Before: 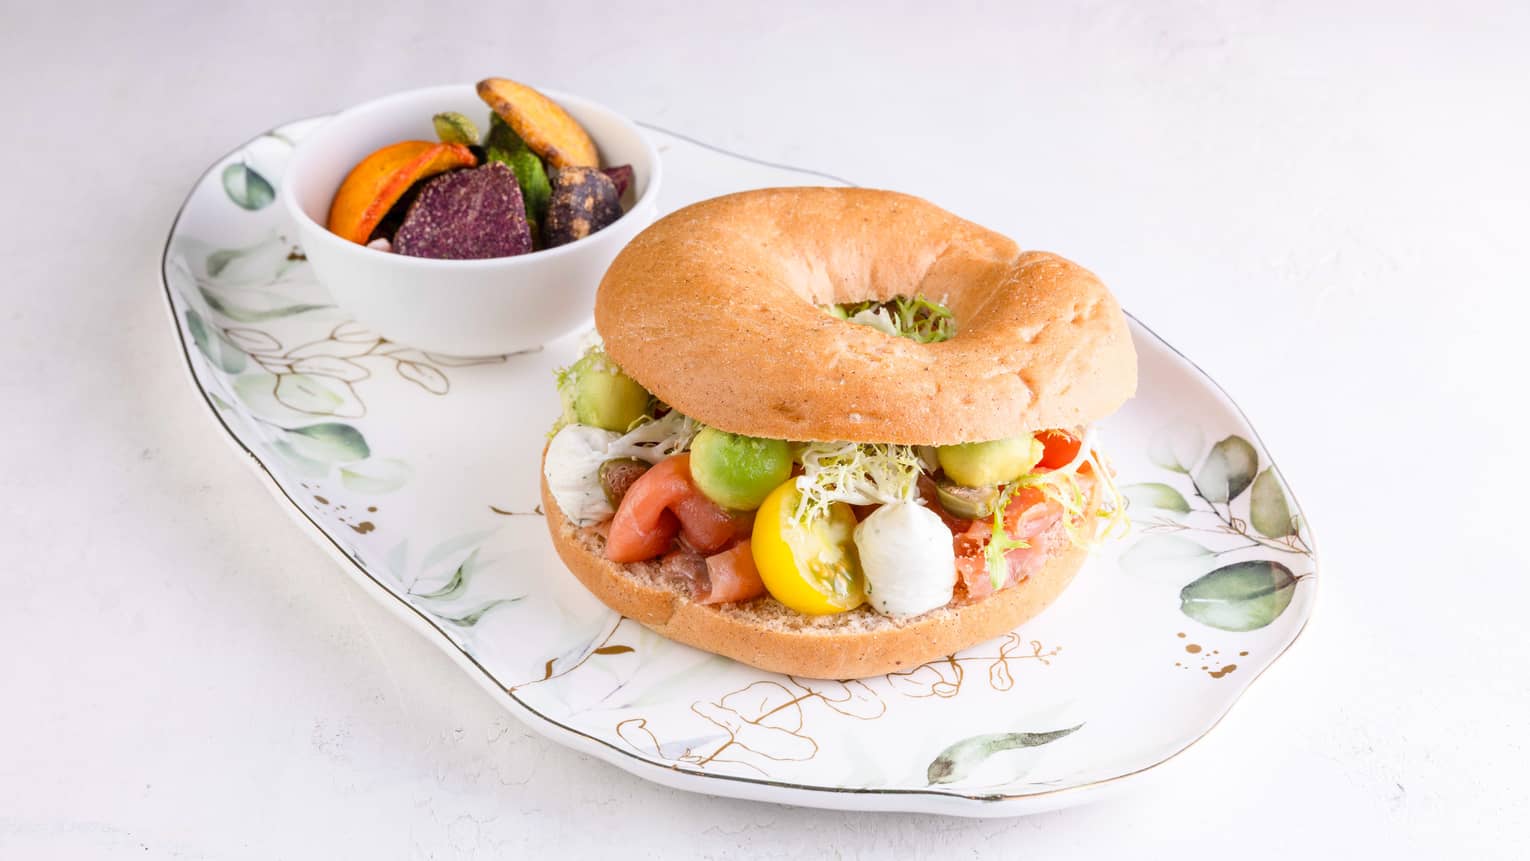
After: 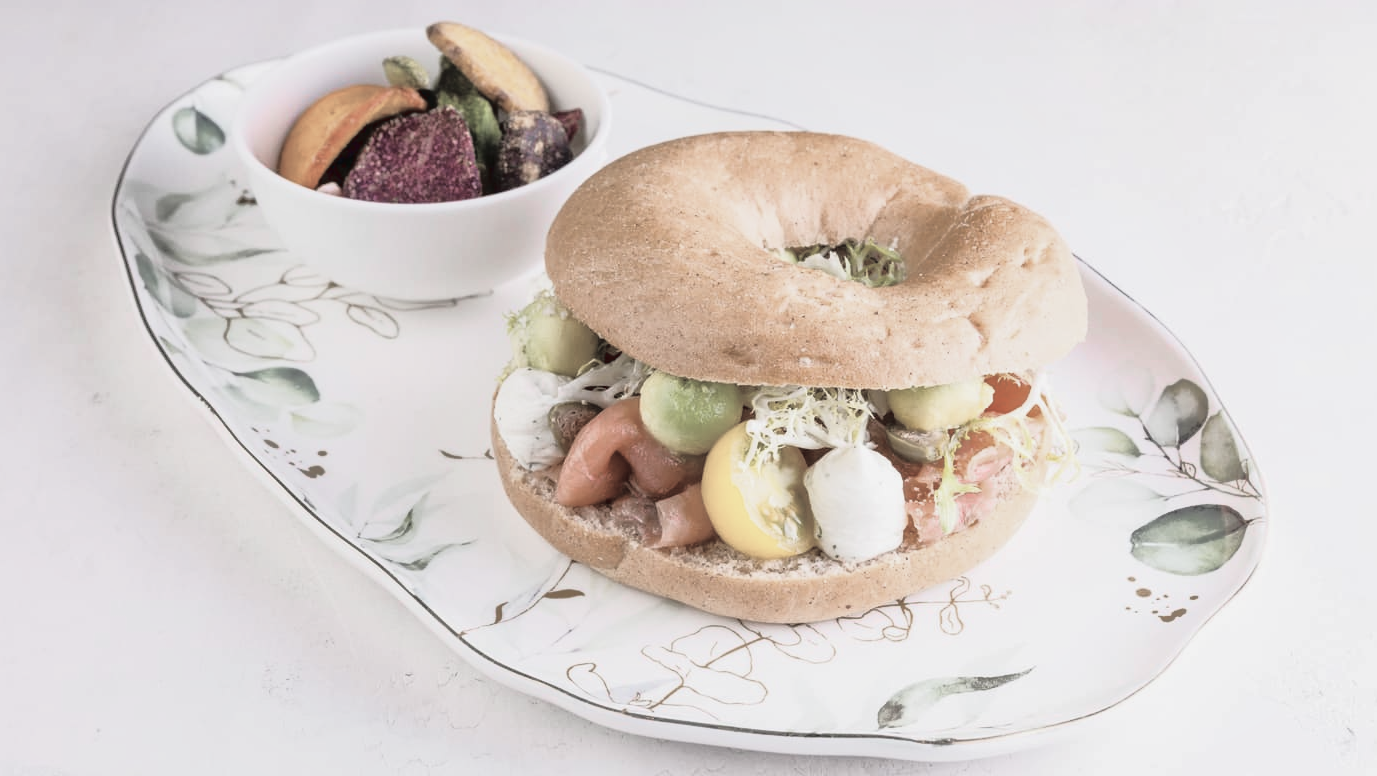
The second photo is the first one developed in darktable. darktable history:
crop: left 3.284%, top 6.509%, right 6.705%, bottom 3.294%
color zones: curves: ch1 [(0, 0.34) (0.143, 0.164) (0.286, 0.152) (0.429, 0.176) (0.571, 0.173) (0.714, 0.188) (0.857, 0.199) (1, 0.34)]
contrast equalizer: octaves 7, y [[0.5 ×6], [0.5 ×6], [0.5, 0.5, 0.501, 0.545, 0.707, 0.863], [0 ×6], [0 ×6]], mix -0.281
tone curve: curves: ch0 [(0, 0.014) (0.17, 0.099) (0.398, 0.423) (0.728, 0.808) (0.877, 0.91) (0.99, 0.955)]; ch1 [(0, 0) (0.377, 0.325) (0.493, 0.491) (0.505, 0.504) (0.515, 0.515) (0.554, 0.575) (0.623, 0.643) (0.701, 0.718) (1, 1)]; ch2 [(0, 0) (0.423, 0.453) (0.481, 0.485) (0.501, 0.501) (0.531, 0.527) (0.586, 0.597) (0.663, 0.706) (0.717, 0.753) (1, 0.991)], color space Lab, linked channels, preserve colors none
exposure: exposure 0.132 EV, compensate highlight preservation false
shadows and highlights: on, module defaults
